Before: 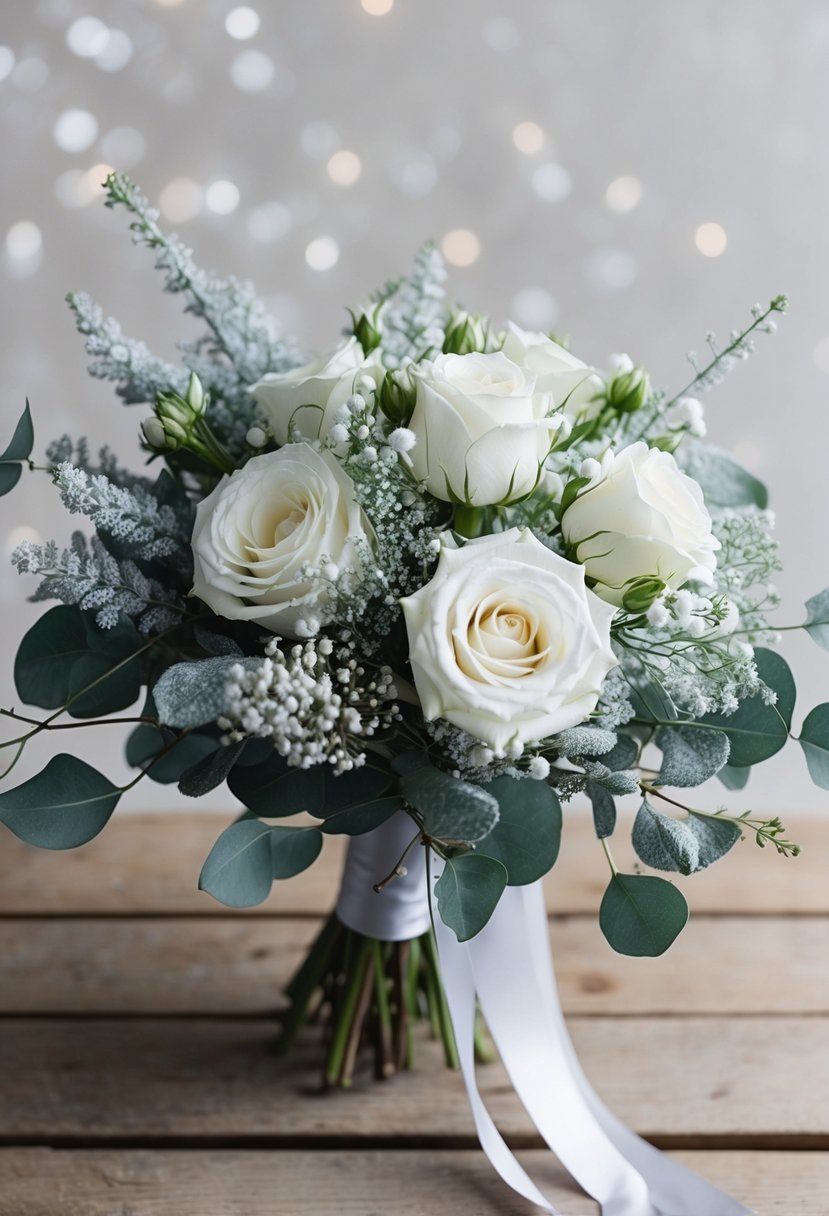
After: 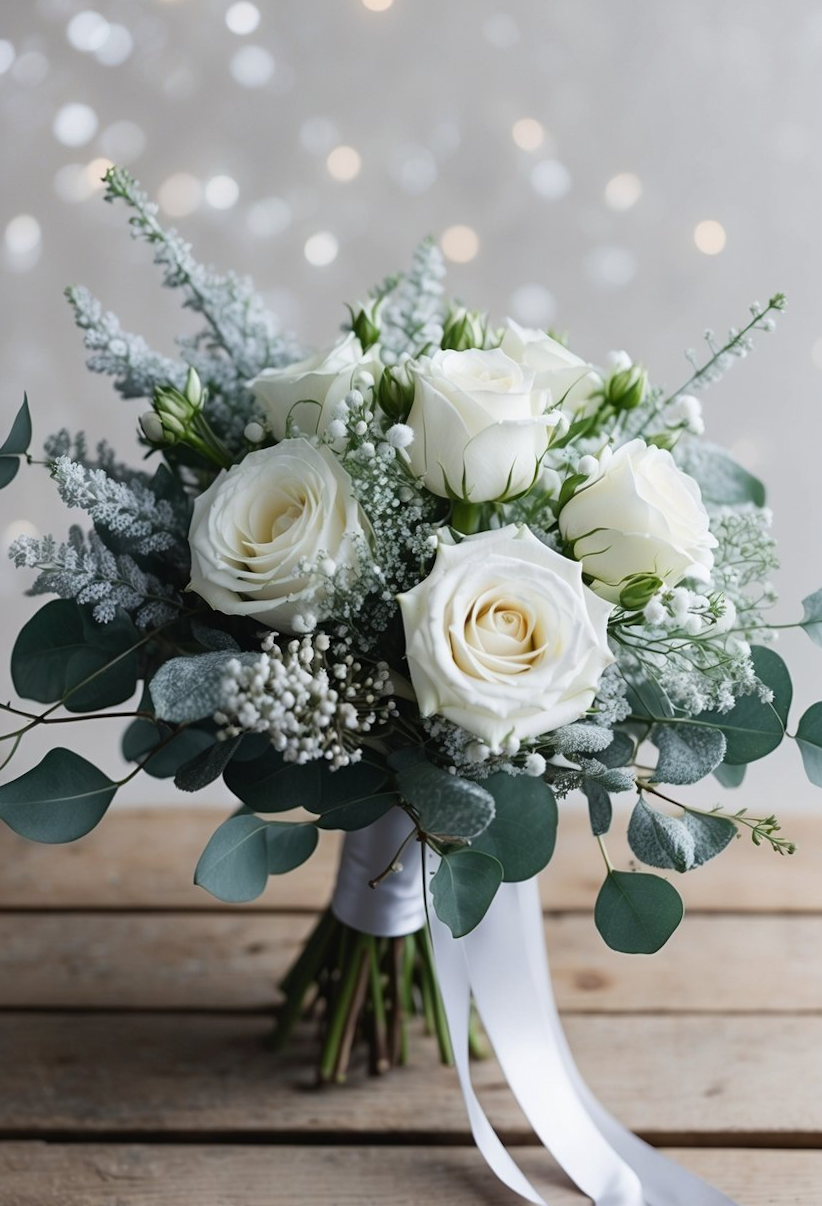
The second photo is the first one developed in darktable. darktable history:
crop and rotate: angle -0.322°
